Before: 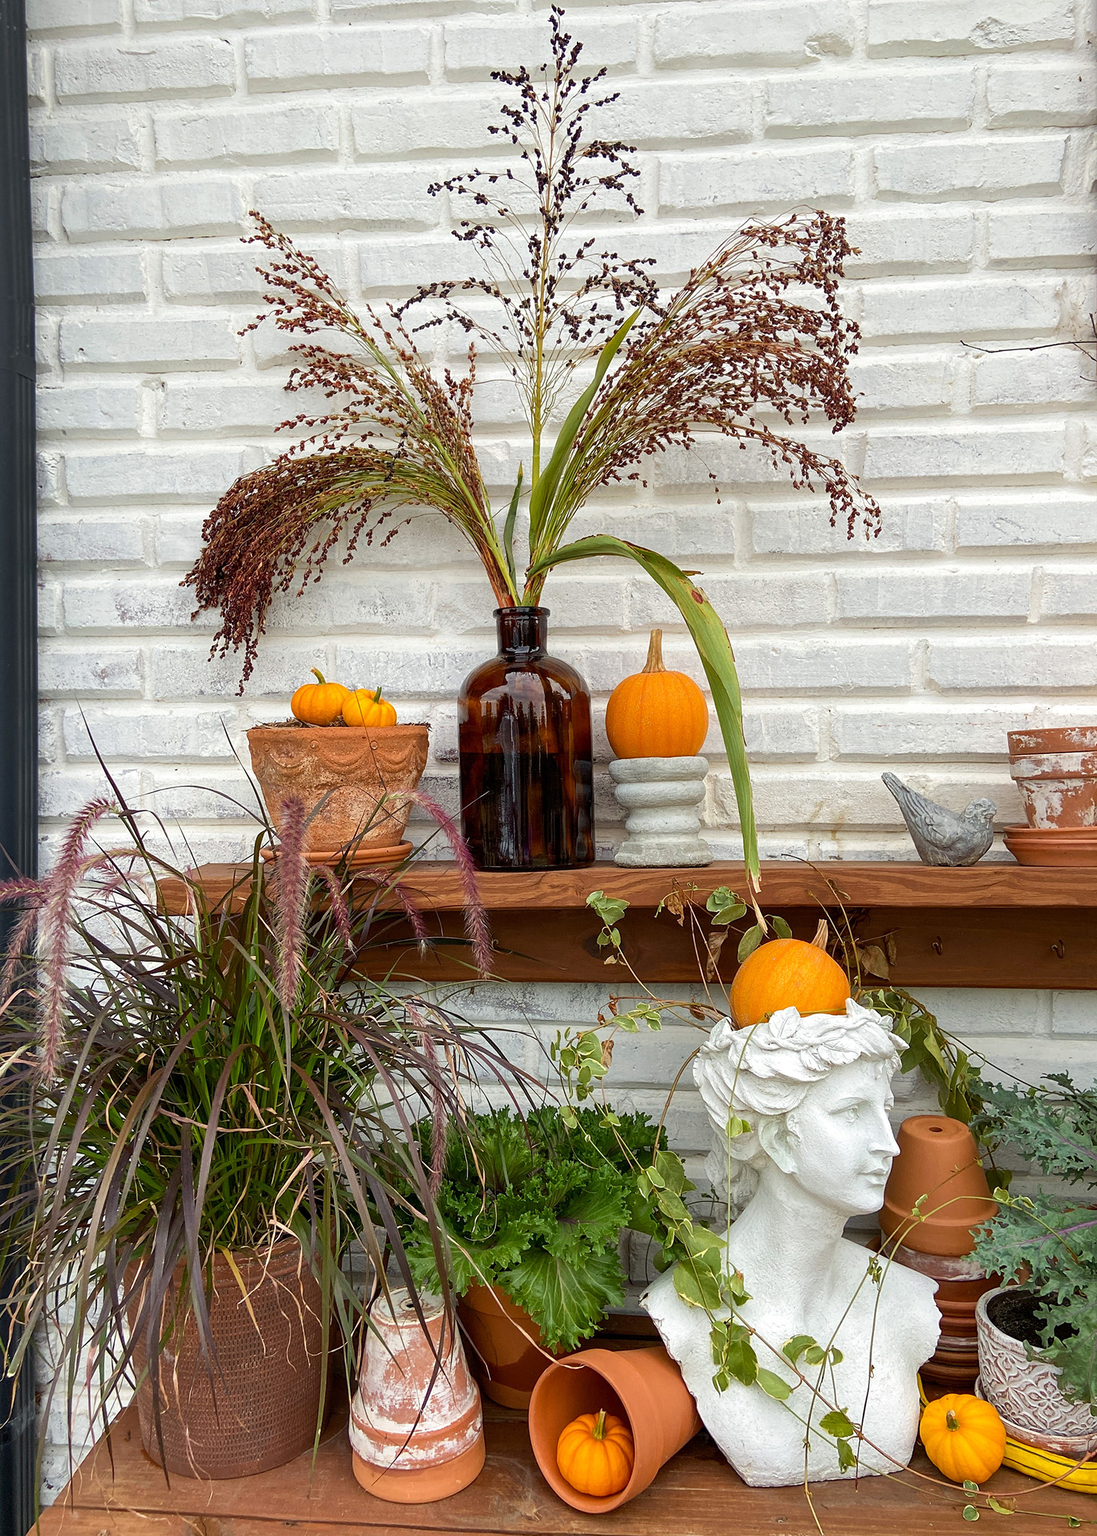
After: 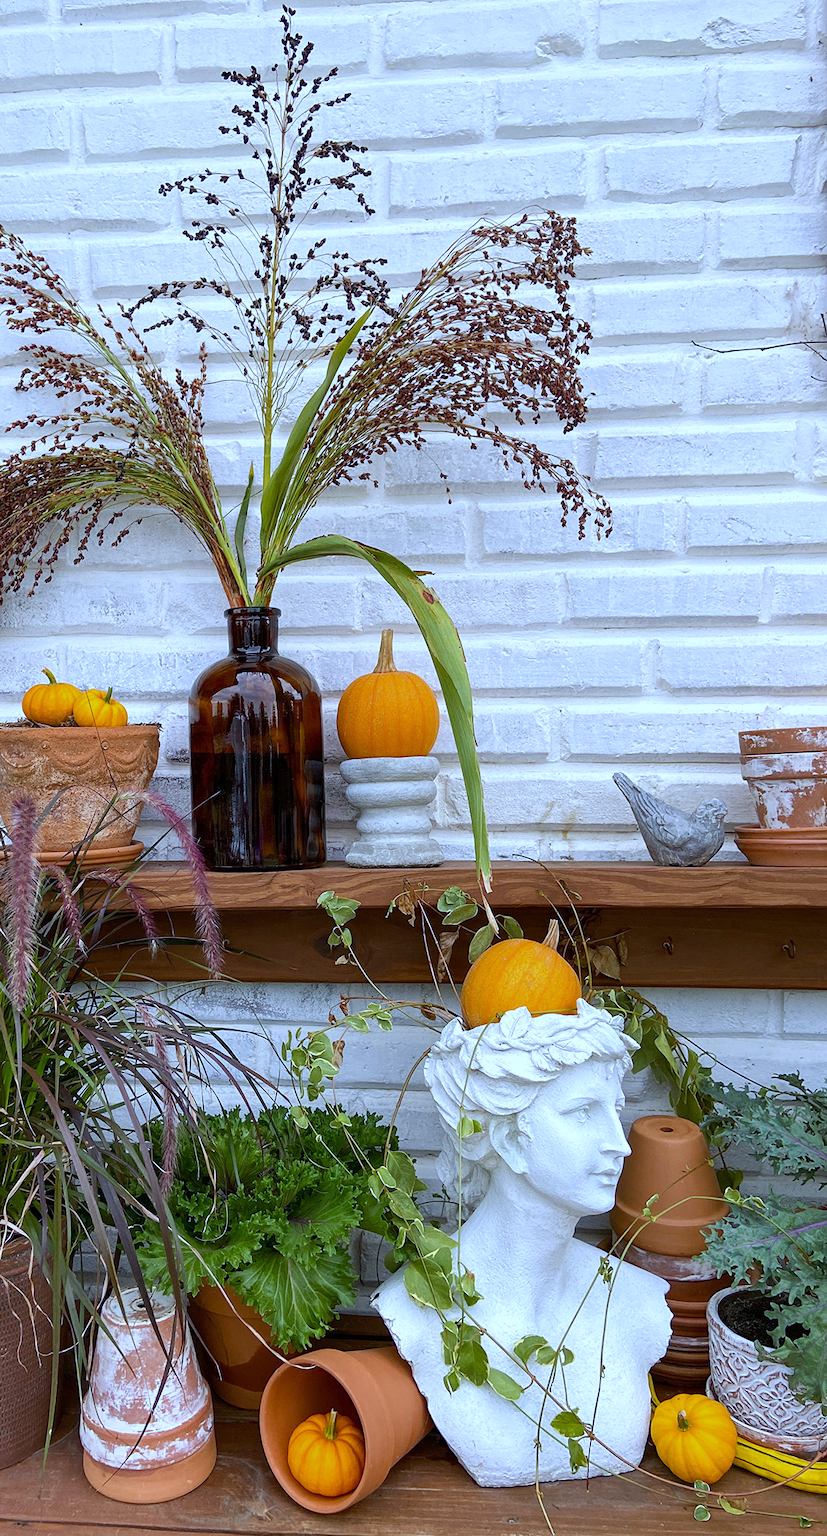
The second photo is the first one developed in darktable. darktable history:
crop and rotate: left 24.6%
white balance: red 0.871, blue 1.249
